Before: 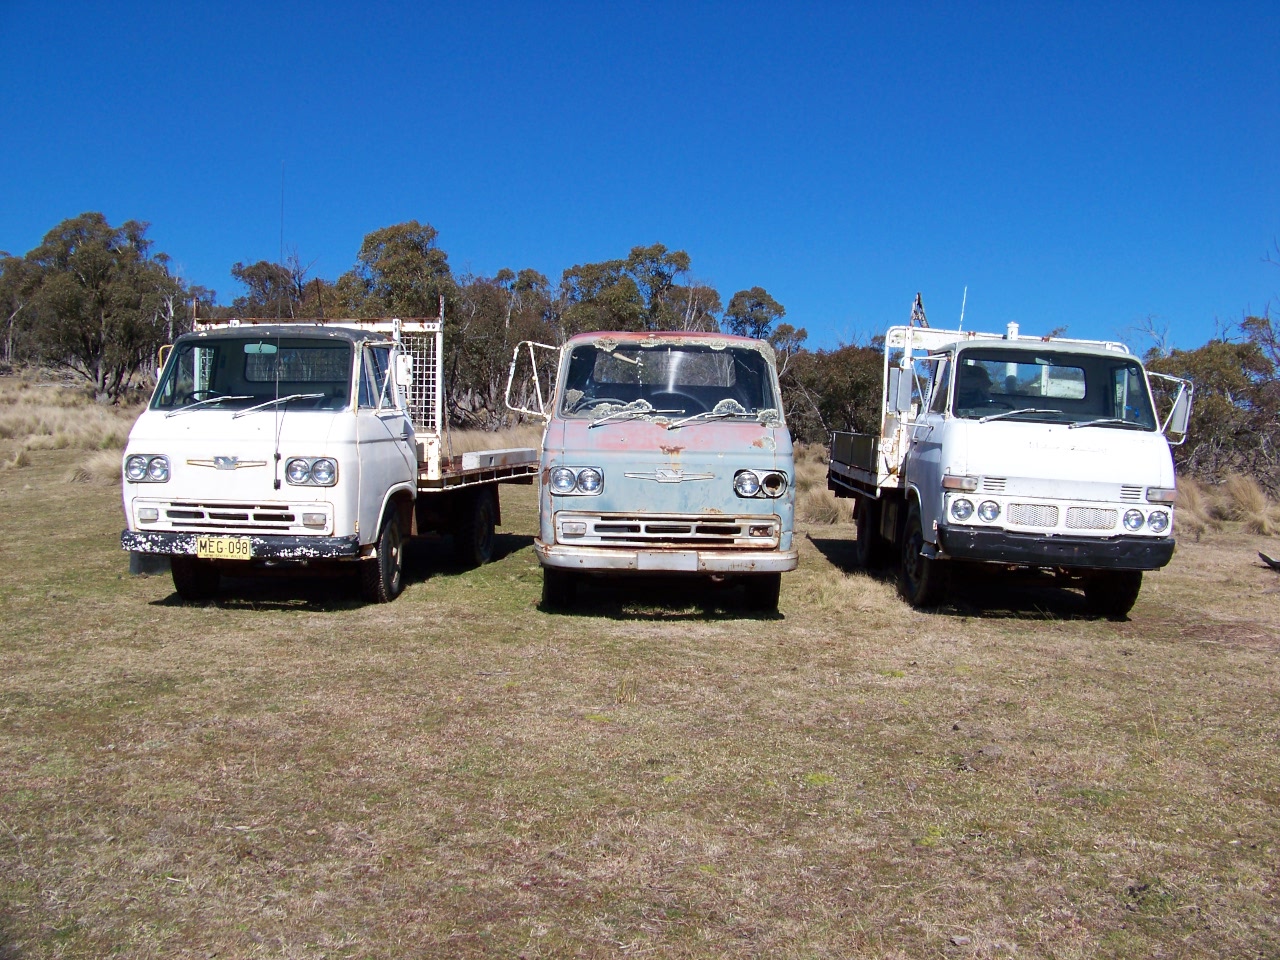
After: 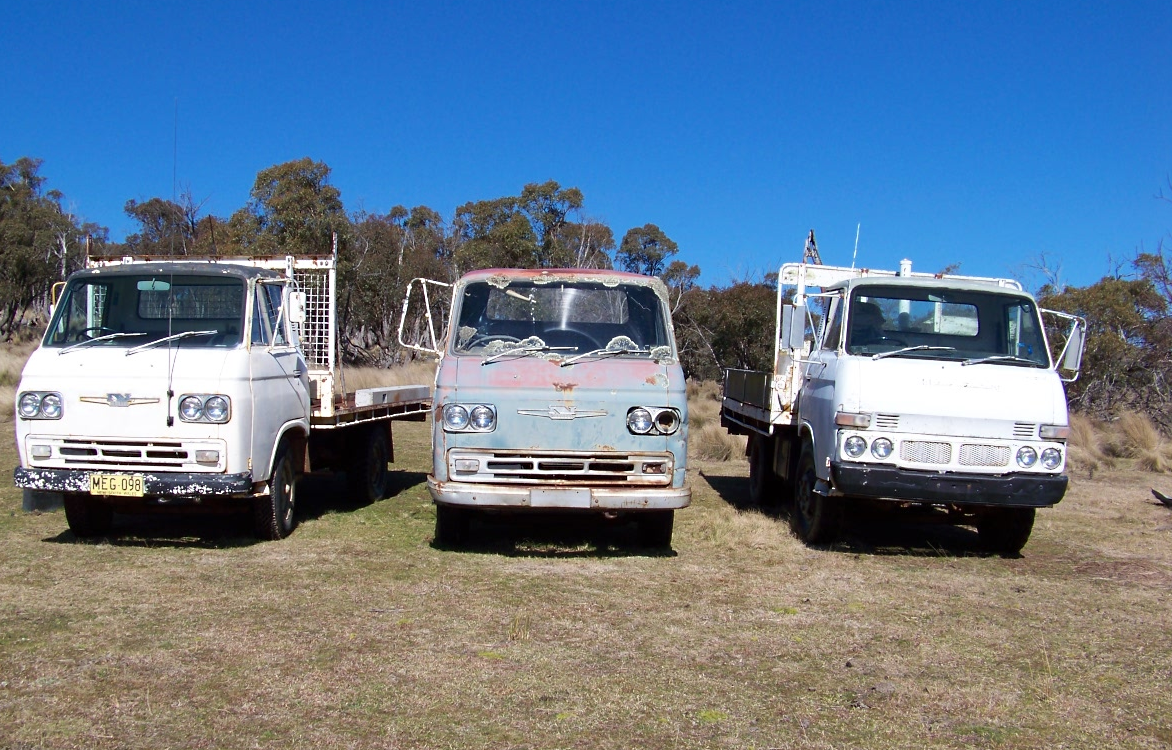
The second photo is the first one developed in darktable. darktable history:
crop: left 8.367%, top 6.606%, bottom 15.234%
sharpen: radius 5.33, amount 0.313, threshold 26.624
